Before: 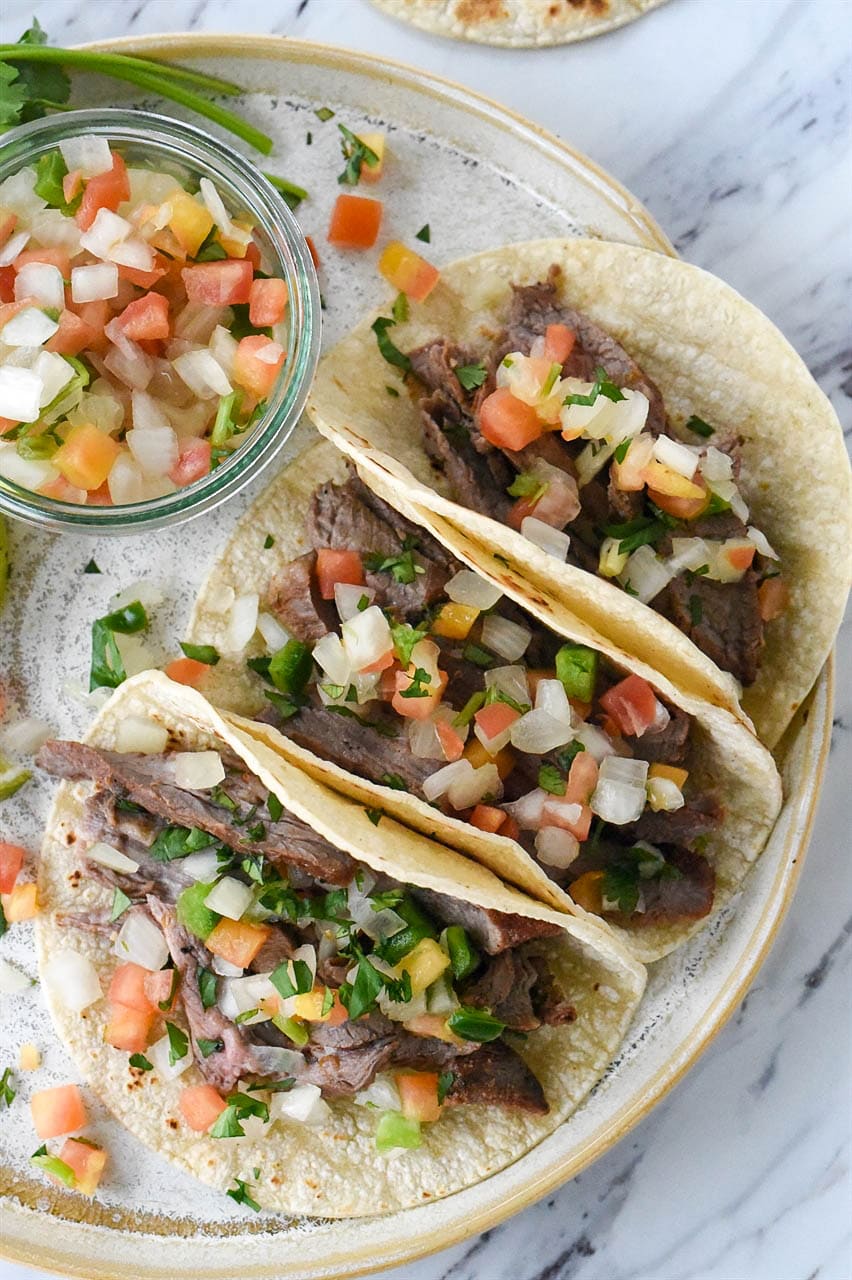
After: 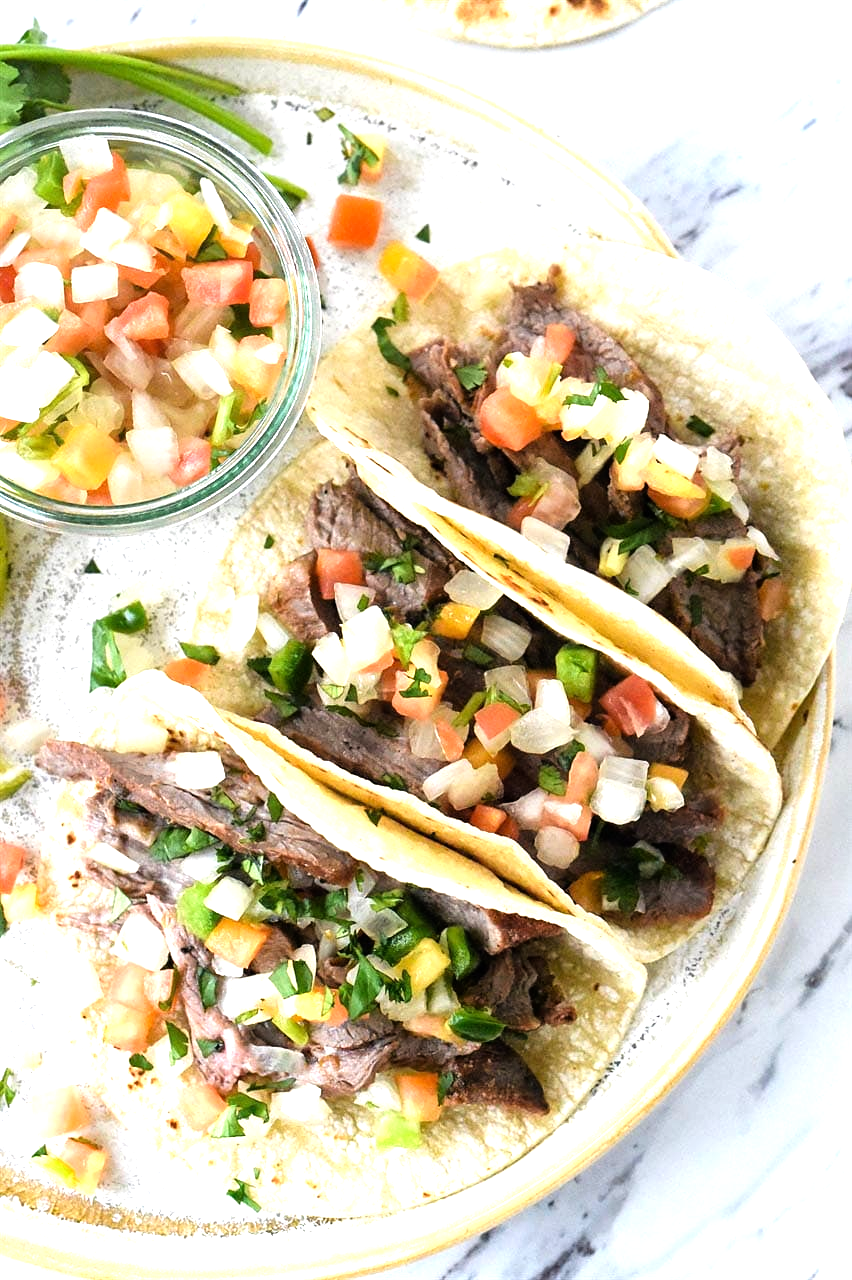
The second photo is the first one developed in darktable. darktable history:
tone equalizer: -8 EV -1.09 EV, -7 EV -1.03 EV, -6 EV -0.899 EV, -5 EV -0.592 EV, -3 EV 0.548 EV, -2 EV 0.89 EV, -1 EV 1 EV, +0 EV 1.07 EV
